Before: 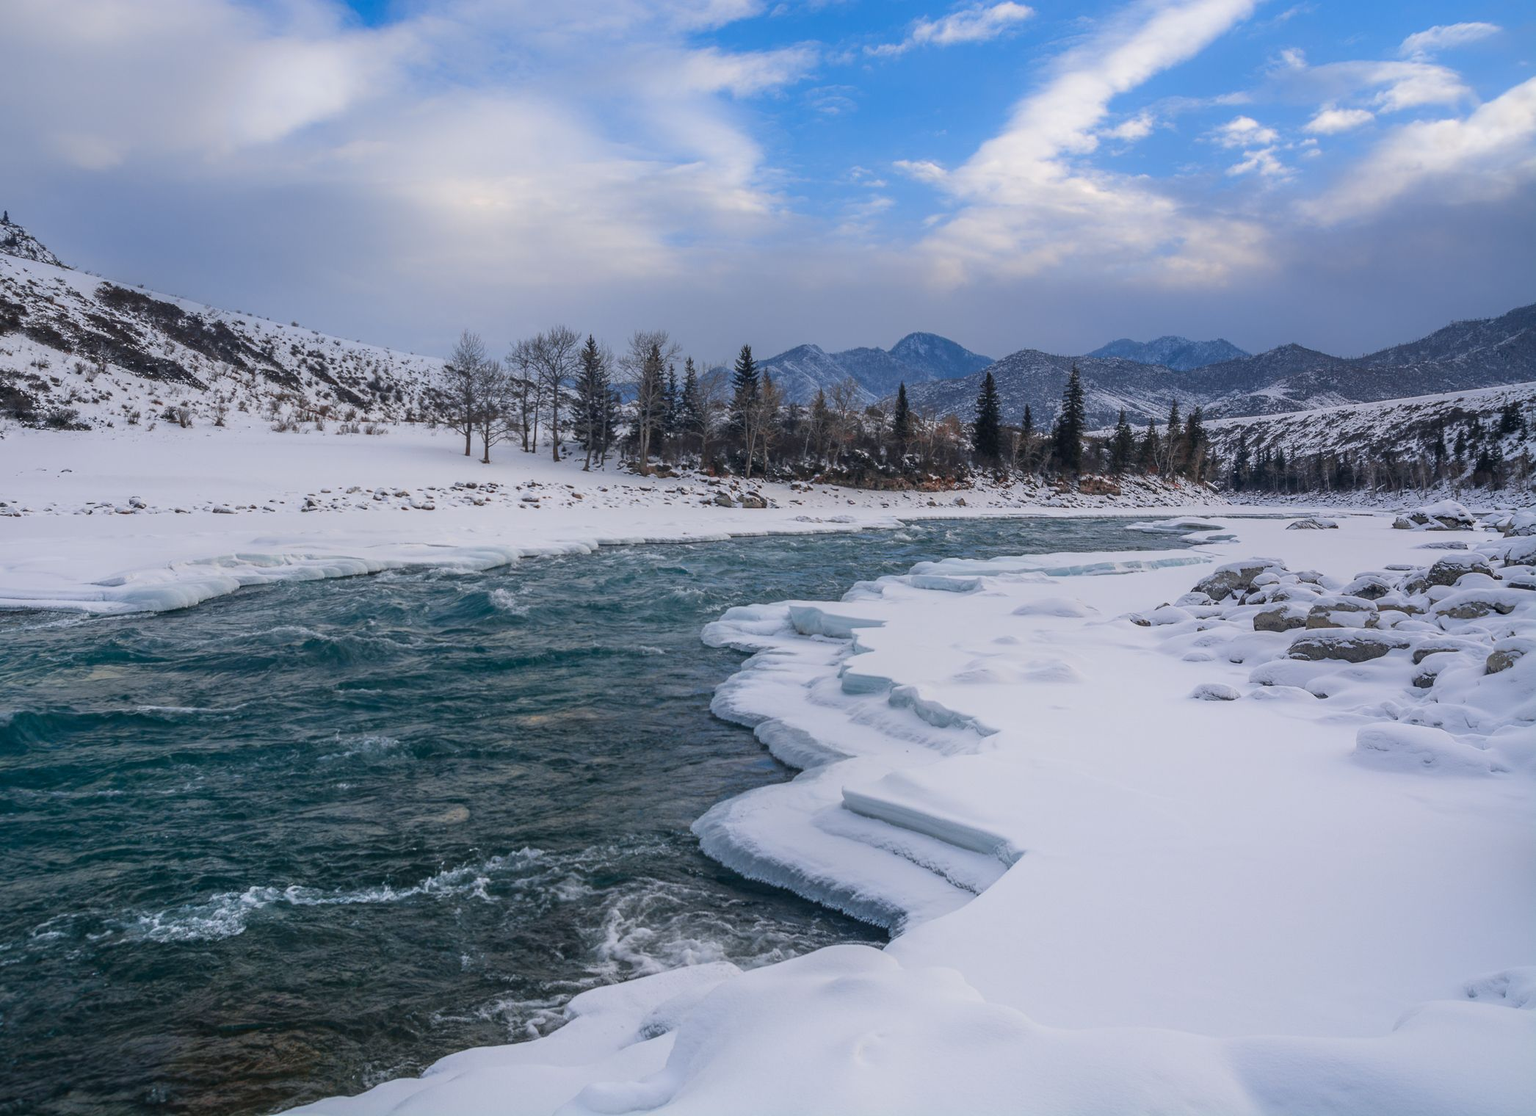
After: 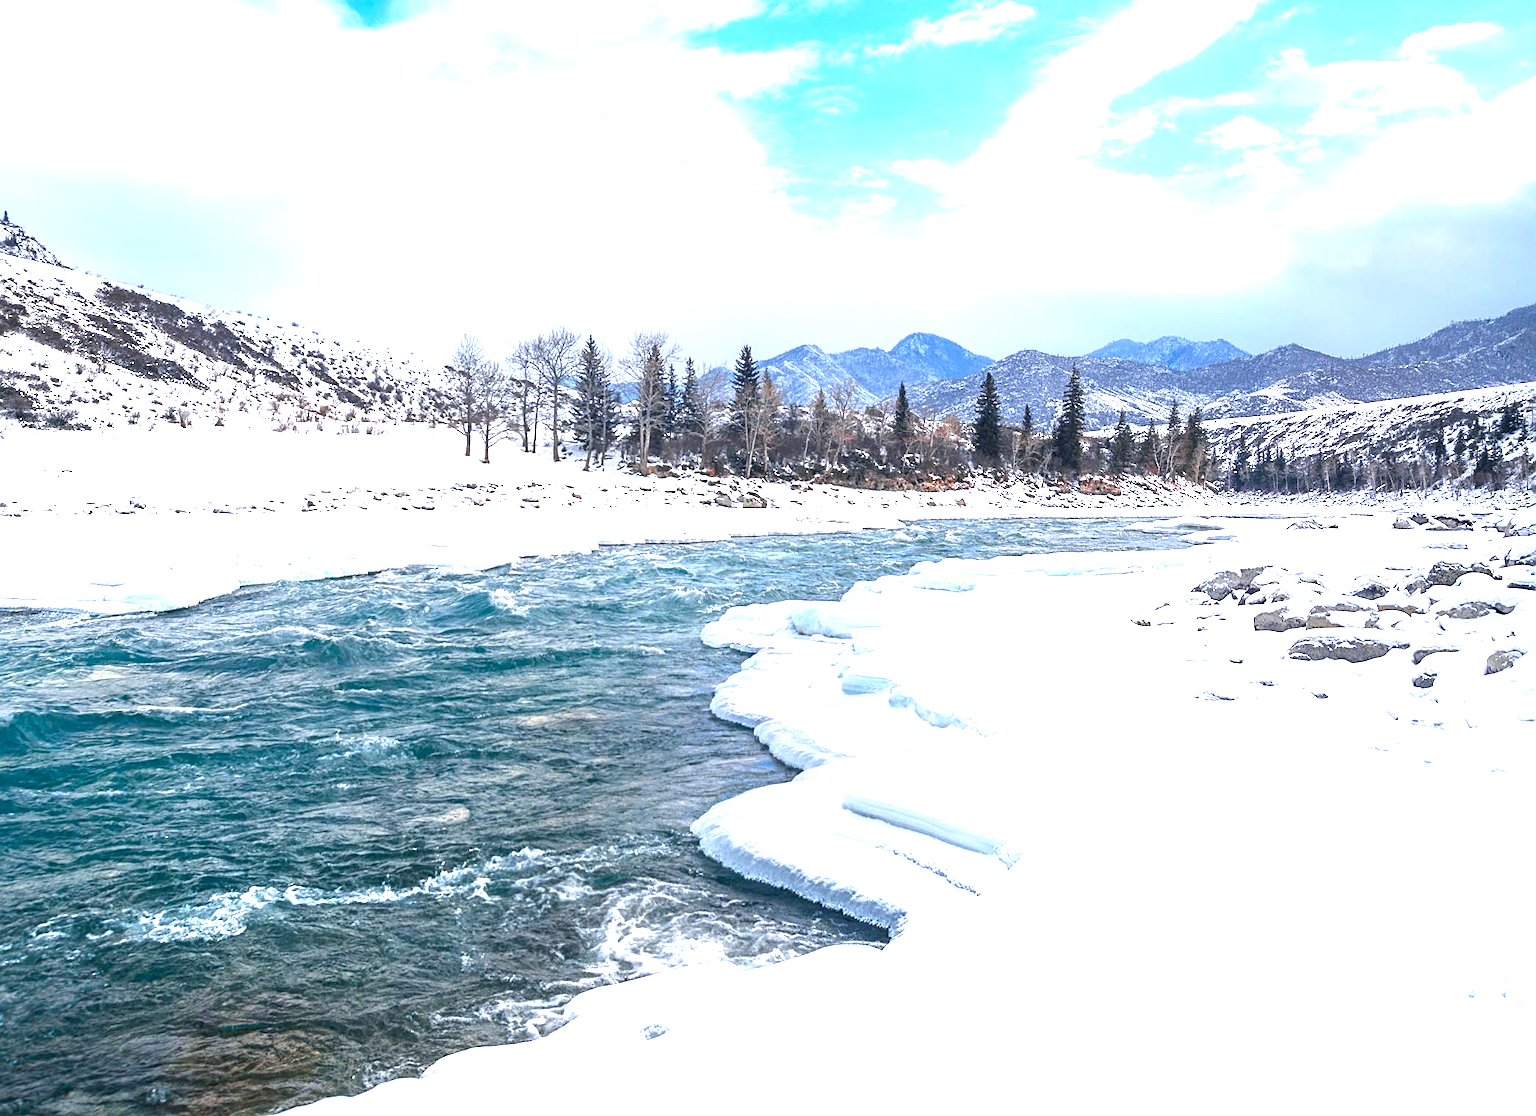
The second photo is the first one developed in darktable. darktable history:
tone equalizer: edges refinement/feathering 500, mask exposure compensation -1.57 EV, preserve details no
sharpen: on, module defaults
exposure: black level correction 0.001, exposure 1.997 EV, compensate highlight preservation false
